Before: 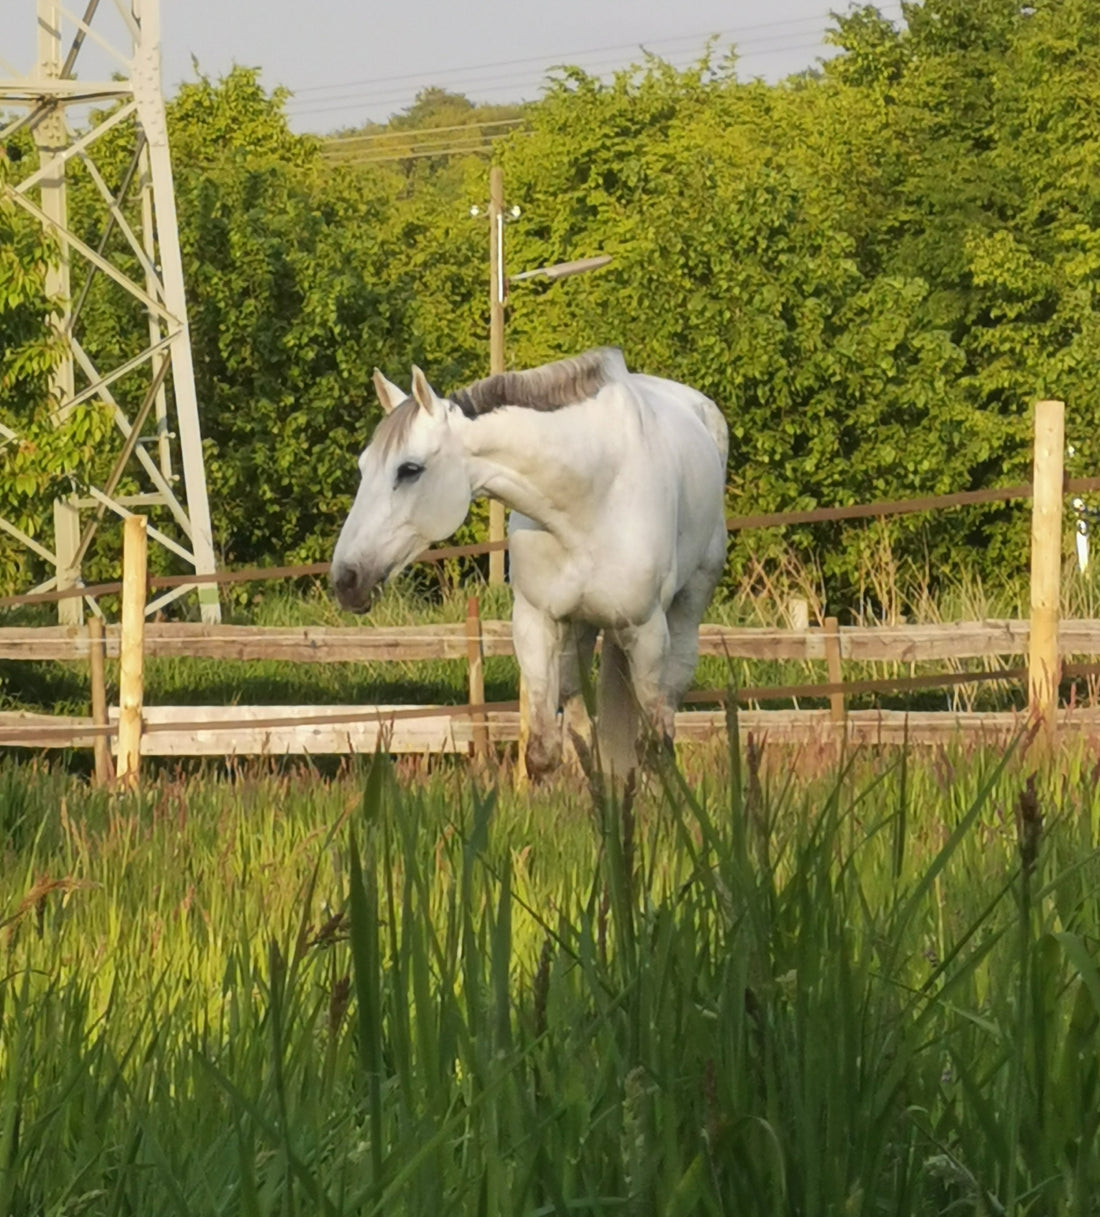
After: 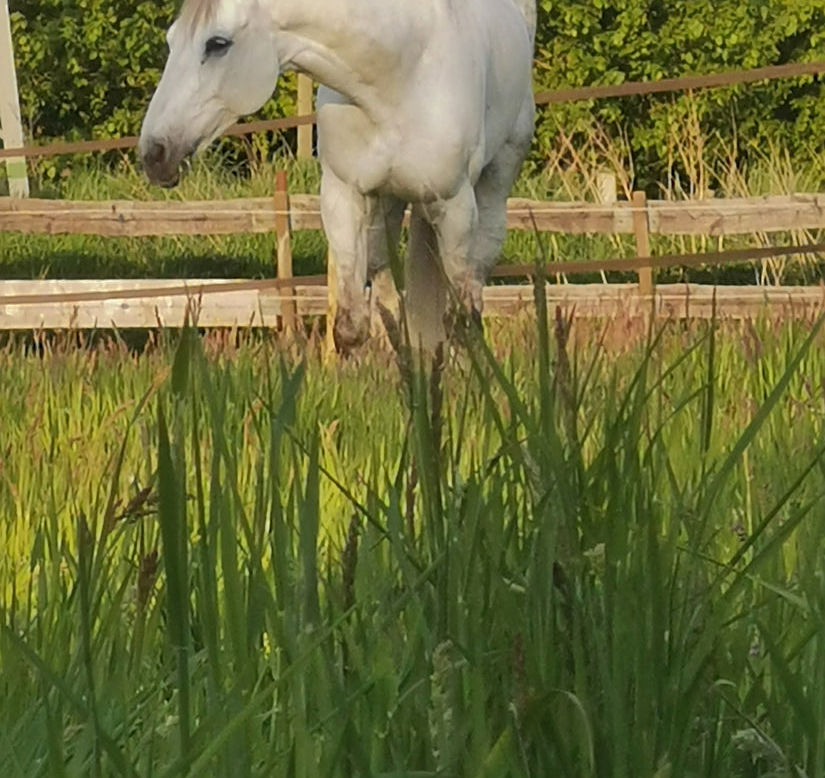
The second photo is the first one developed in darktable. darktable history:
sharpen: on, module defaults
crop and rotate: left 17.497%, top 35.066%, right 7.476%, bottom 0.963%
shadows and highlights: shadows 39.63, highlights -59.84
